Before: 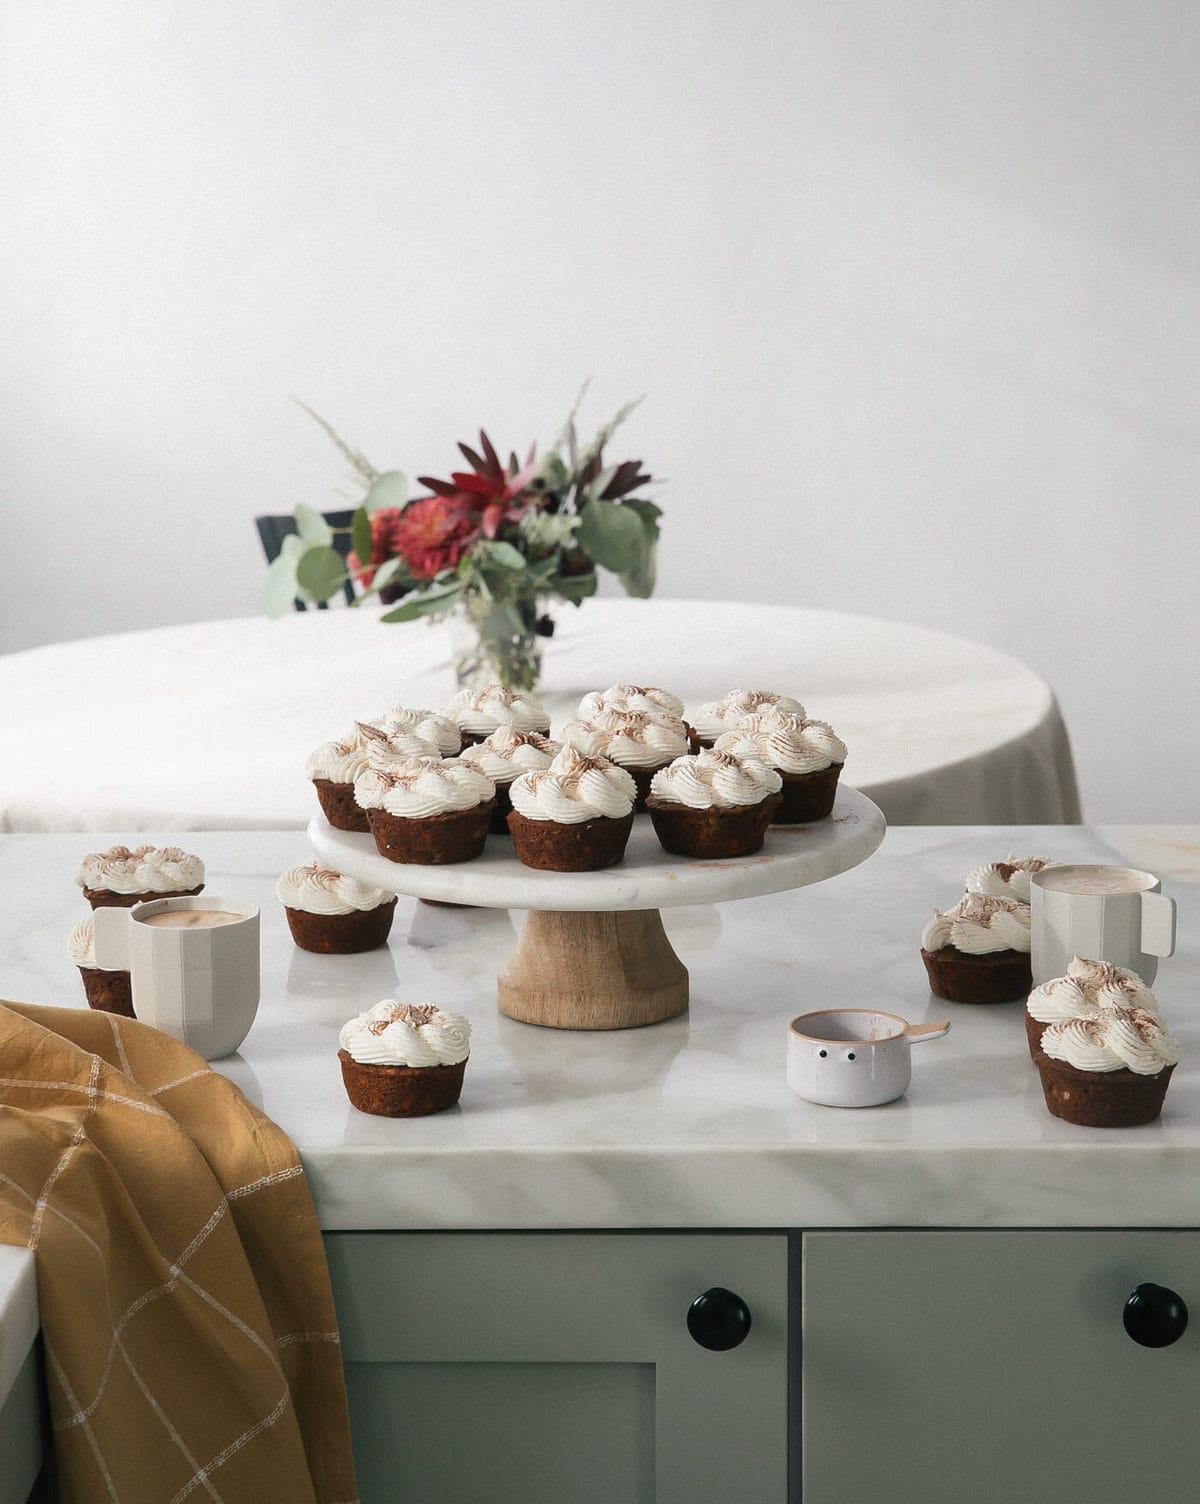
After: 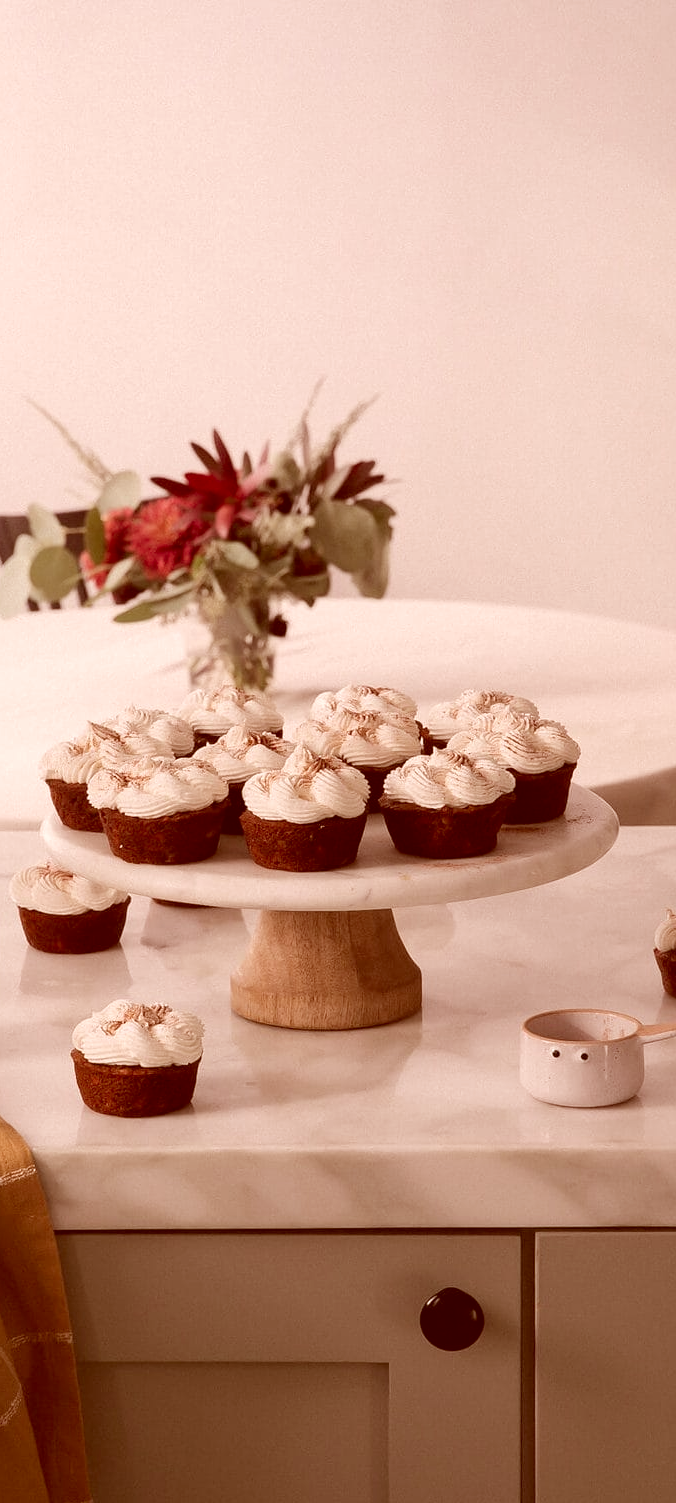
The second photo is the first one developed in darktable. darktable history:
crop and rotate: left 22.323%, right 21.328%
color correction: highlights a* 9.11, highlights b* 8.71, shadows a* 39.5, shadows b* 39.87, saturation 0.793
